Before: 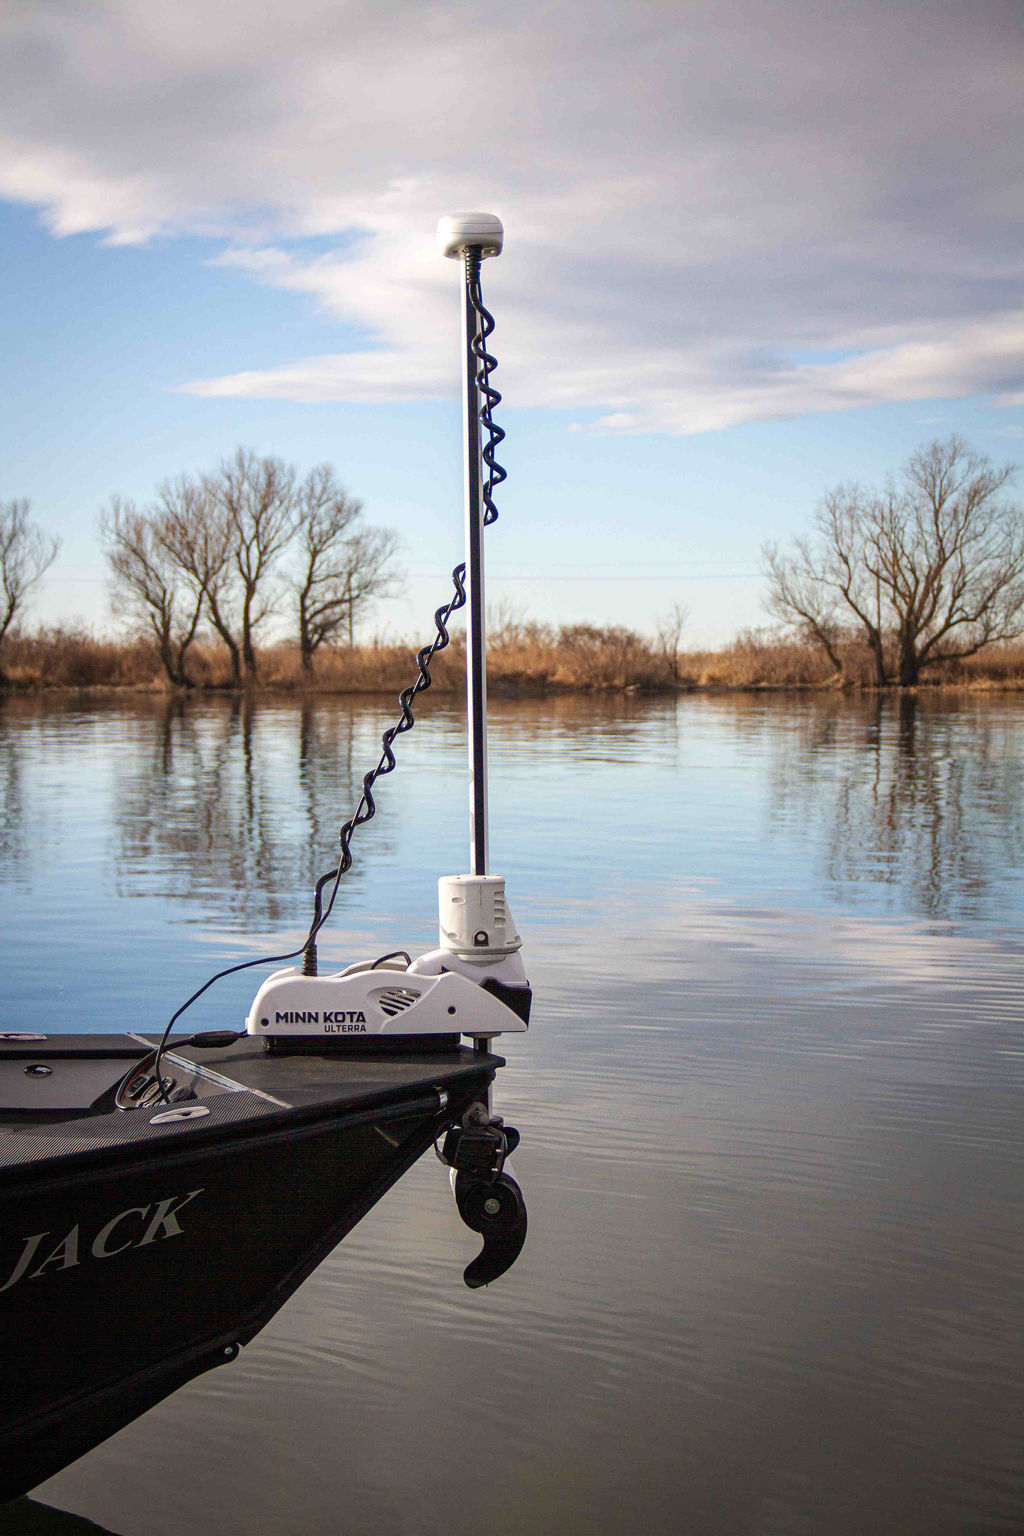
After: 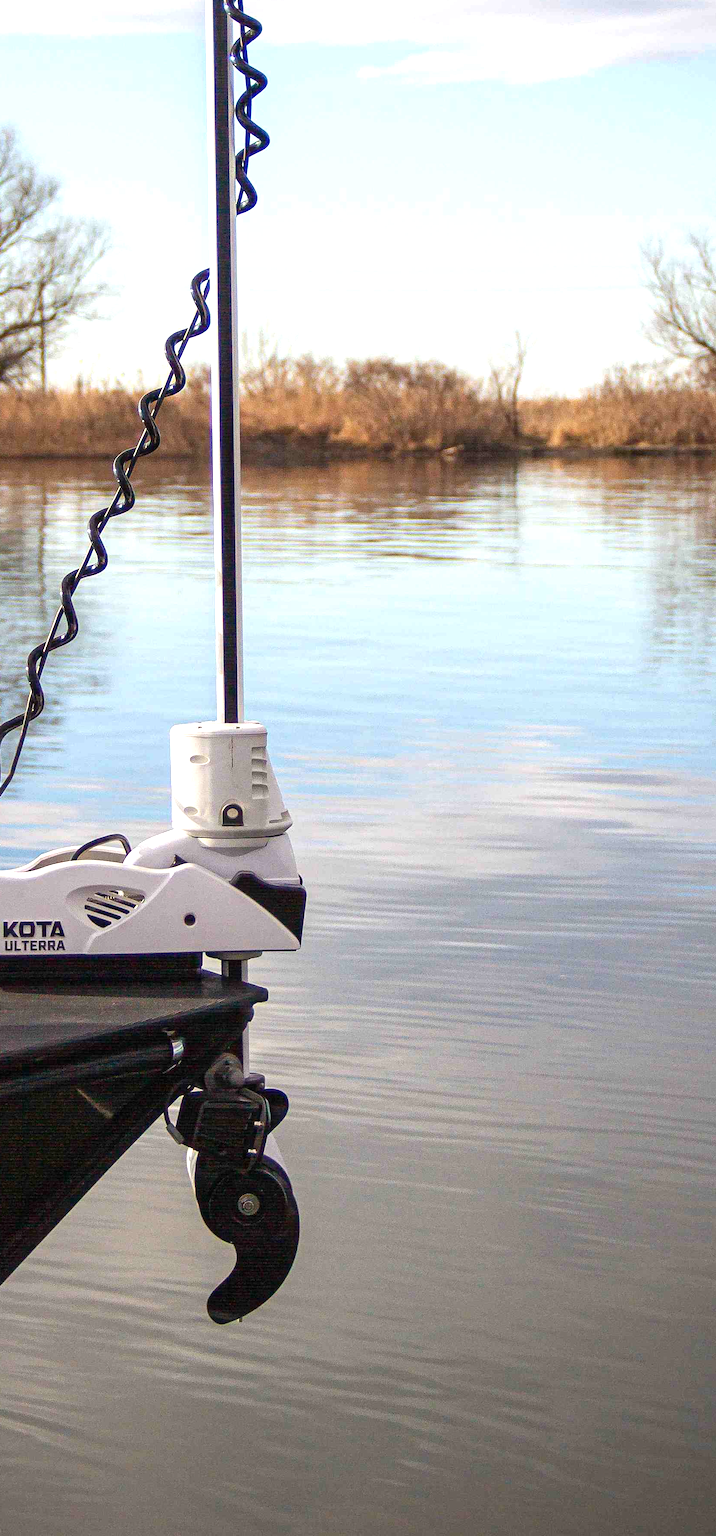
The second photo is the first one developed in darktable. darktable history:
crop: left 31.417%, top 24.638%, right 20.448%, bottom 6.593%
exposure: black level correction 0, exposure 0.5 EV, compensate highlight preservation false
